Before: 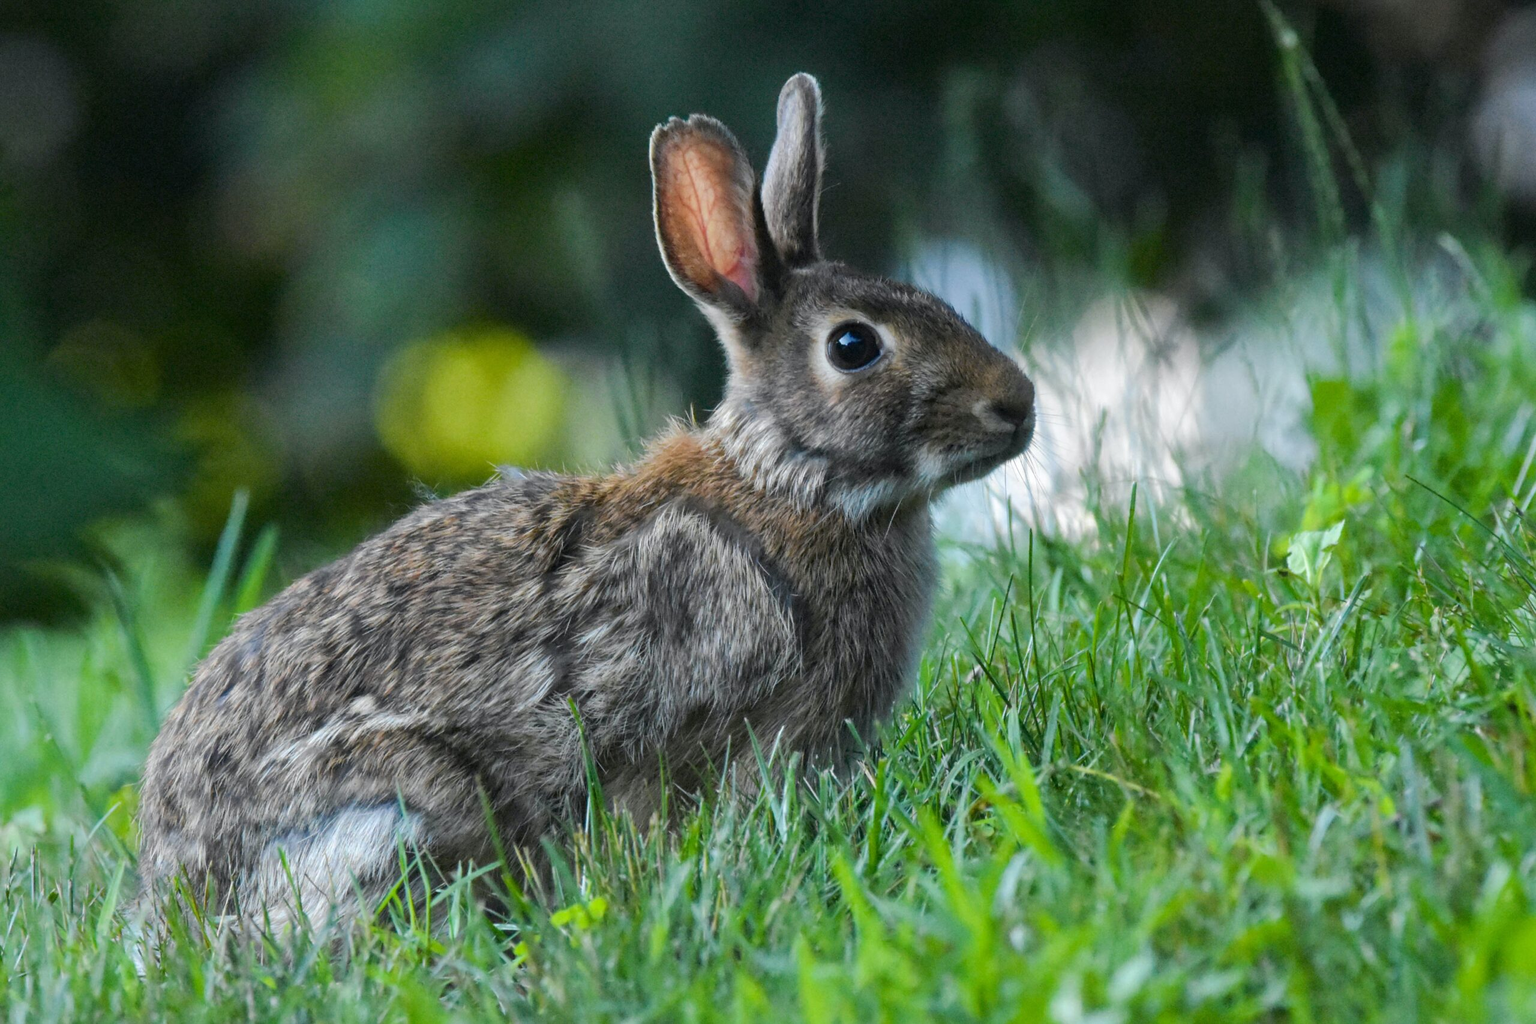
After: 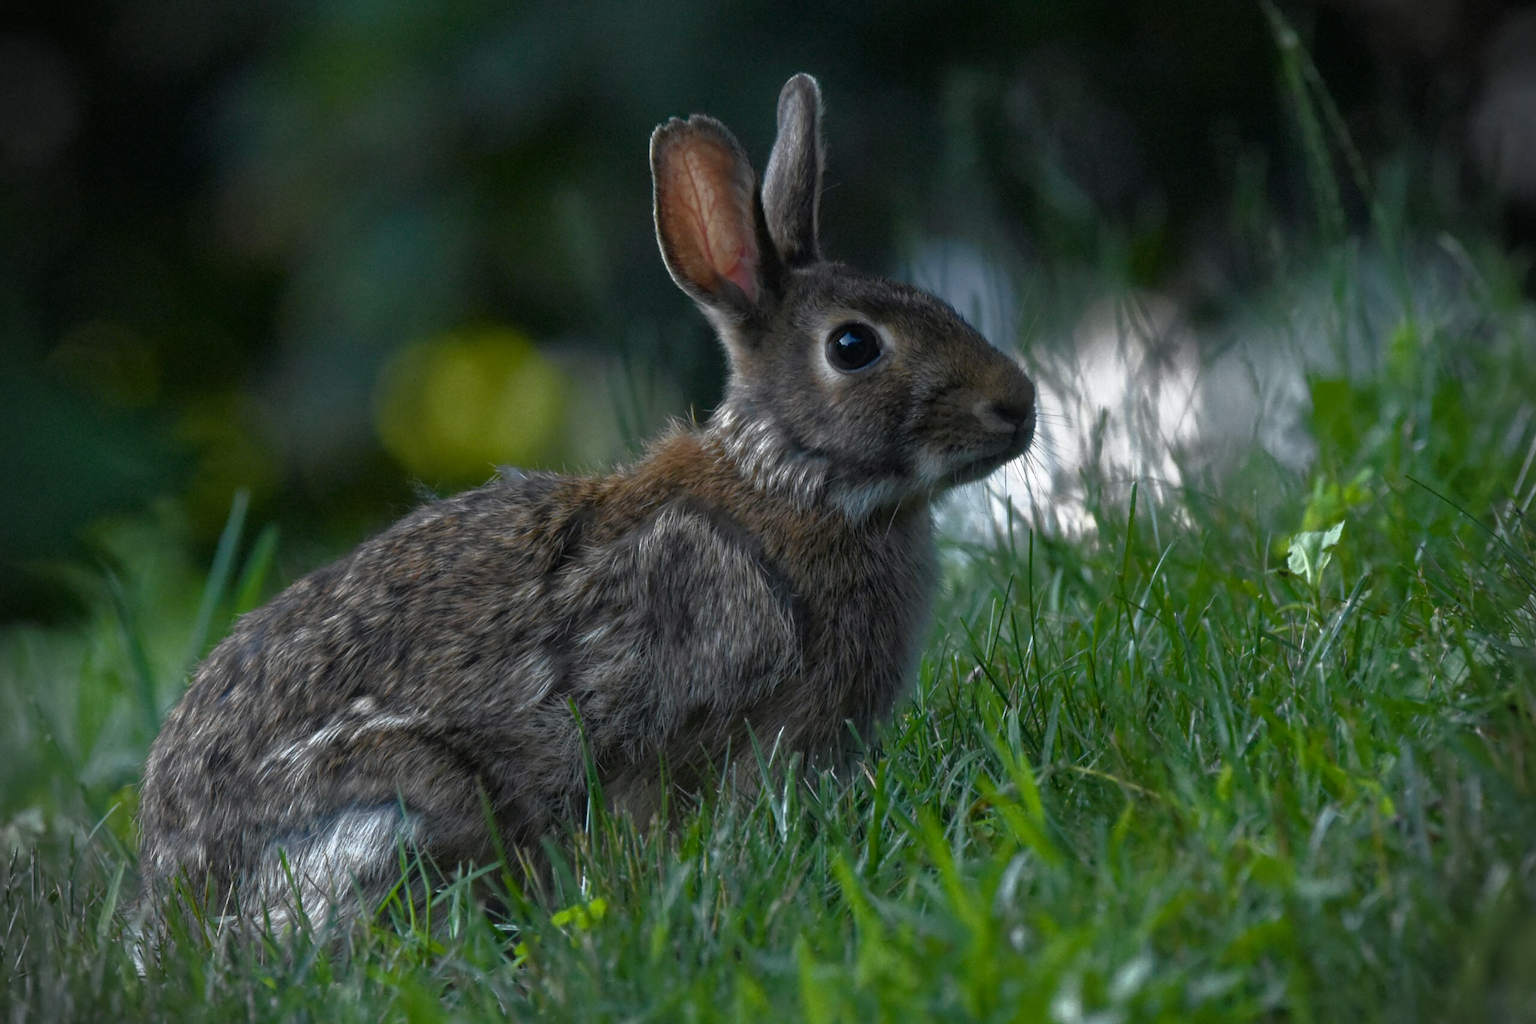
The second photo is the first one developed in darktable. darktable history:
base curve: curves: ch0 [(0, 0) (0.564, 0.291) (0.802, 0.731) (1, 1)]
vignetting: fall-off start 88.03%, fall-off radius 24.9%
